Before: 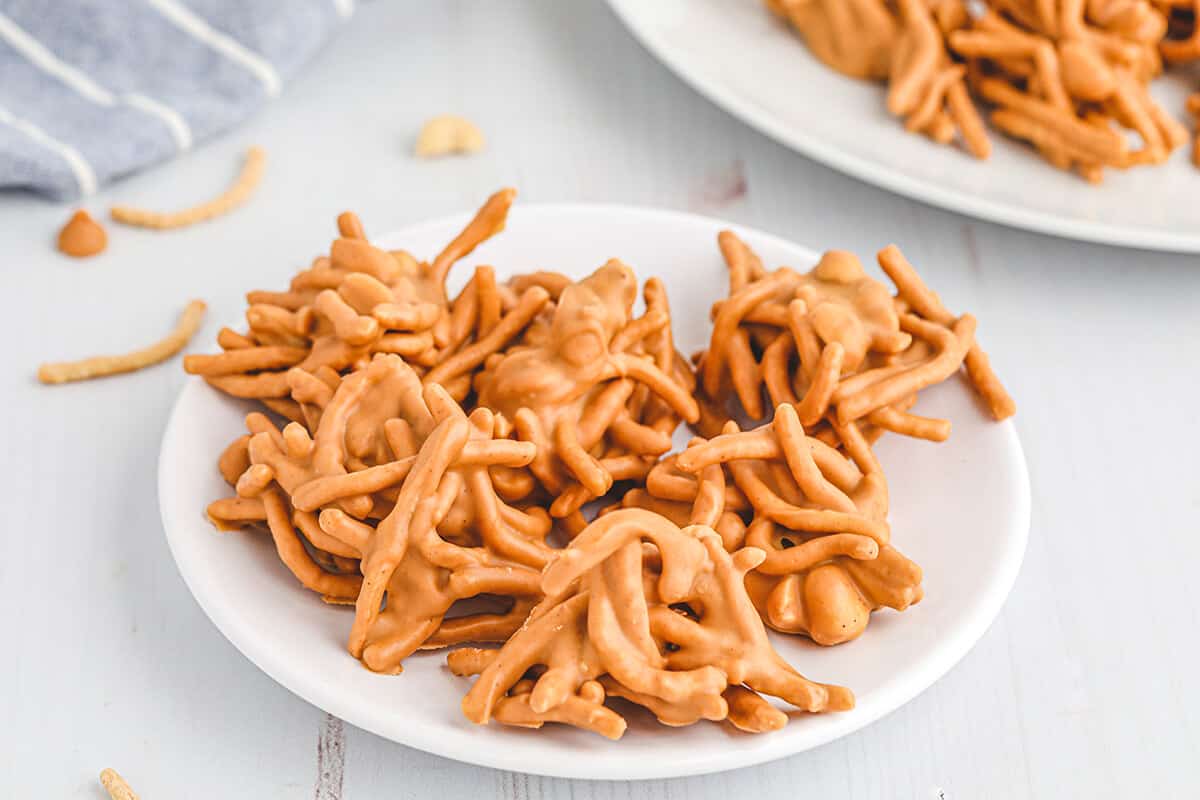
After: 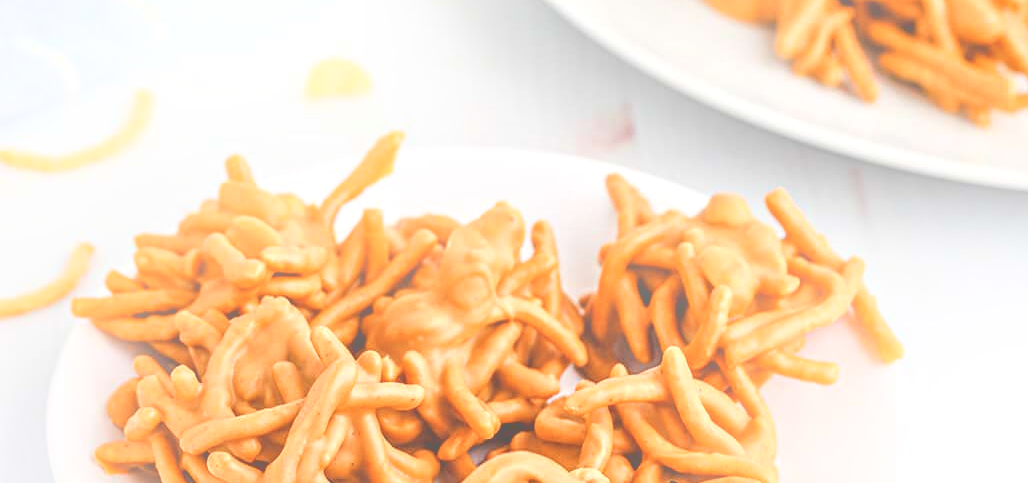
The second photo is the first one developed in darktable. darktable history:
bloom: on, module defaults
crop and rotate: left 9.345%, top 7.22%, right 4.982%, bottom 32.331%
contrast equalizer: y [[0.601, 0.6, 0.598, 0.598, 0.6, 0.601], [0.5 ×6], [0.5 ×6], [0 ×6], [0 ×6]]
color correction: highlights a* -0.137, highlights b* 0.137
local contrast: mode bilateral grid, contrast 20, coarseness 50, detail 120%, midtone range 0.2
